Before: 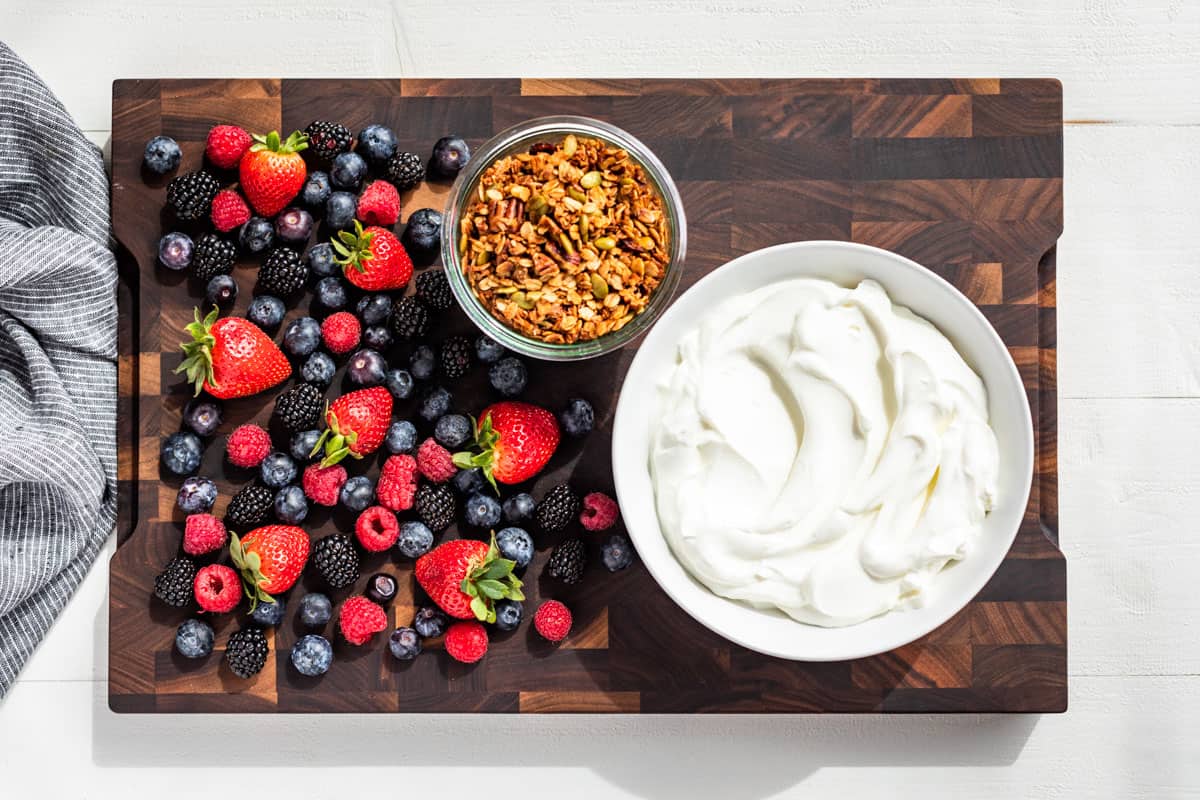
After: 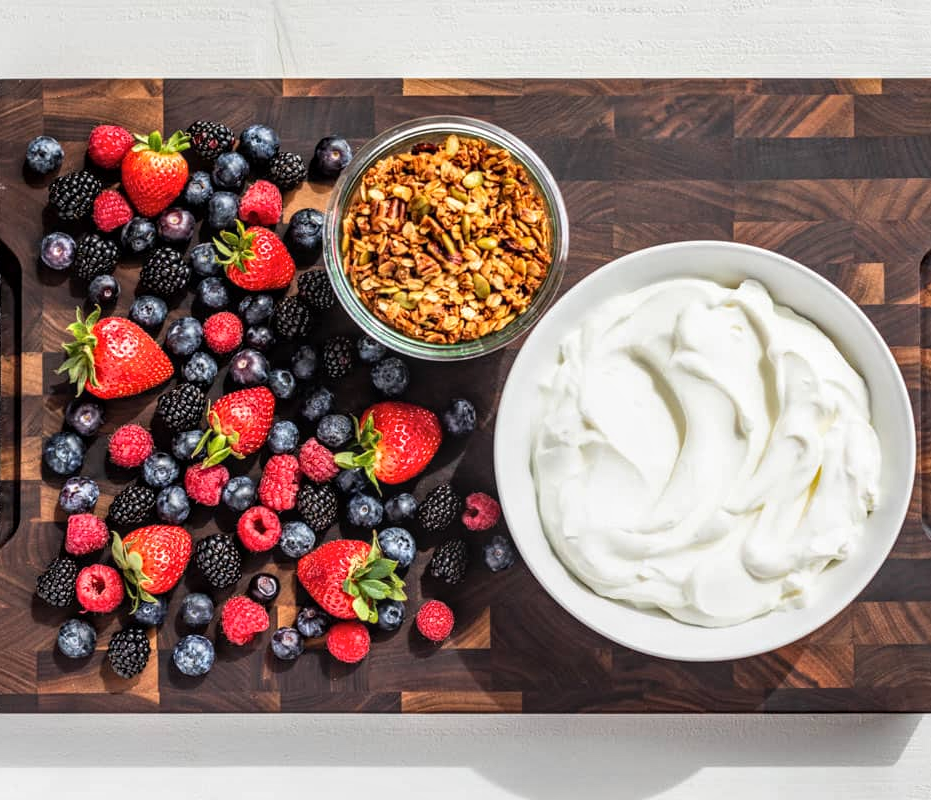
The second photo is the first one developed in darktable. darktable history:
crop: left 9.895%, right 12.468%
local contrast: on, module defaults
